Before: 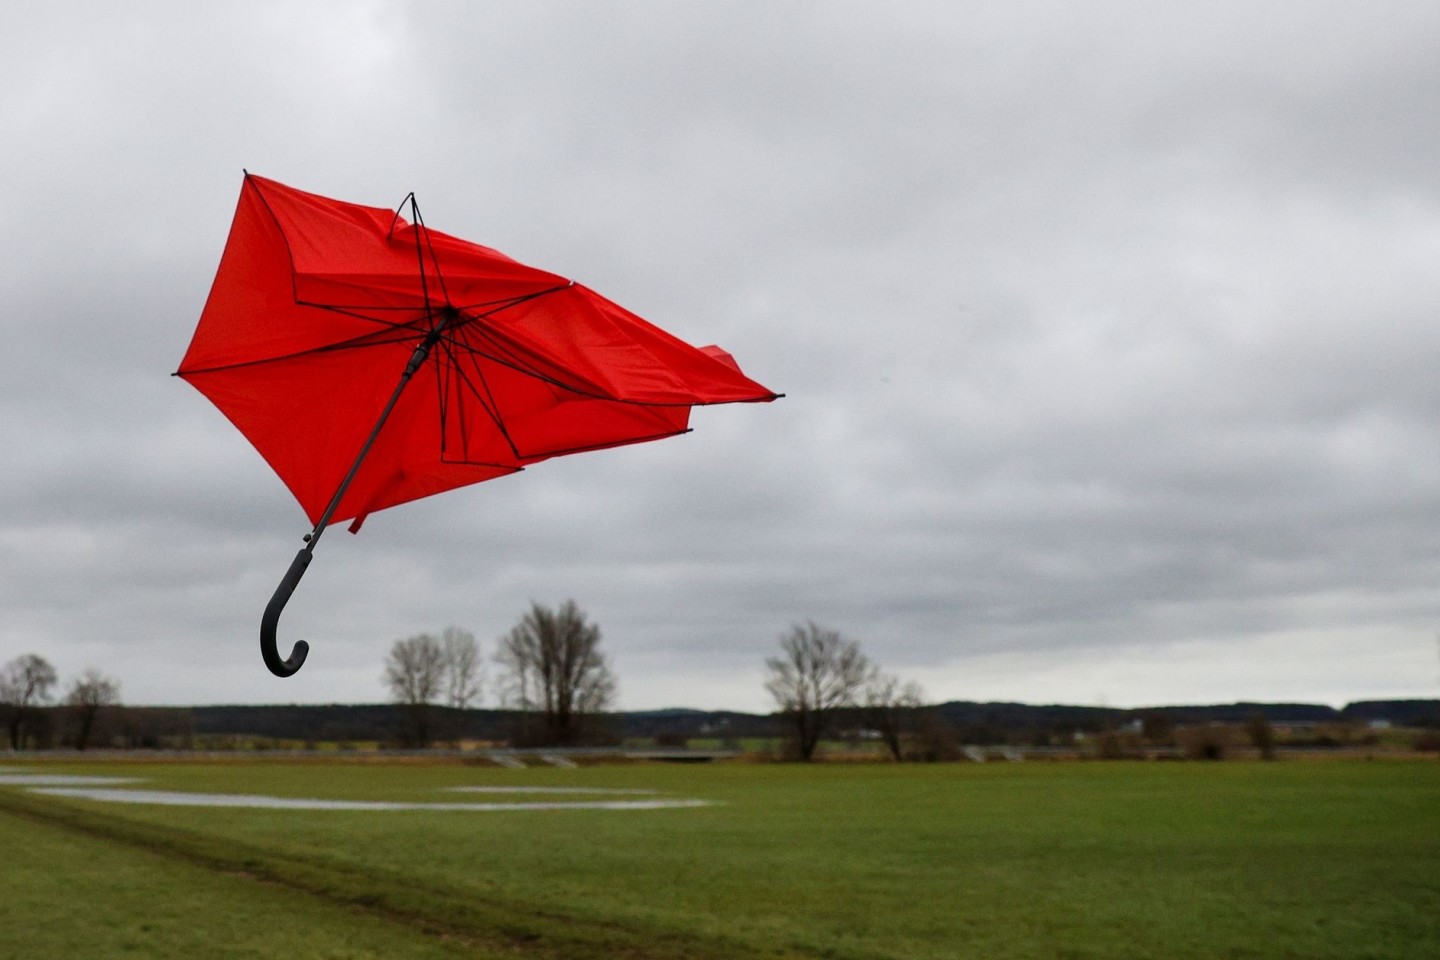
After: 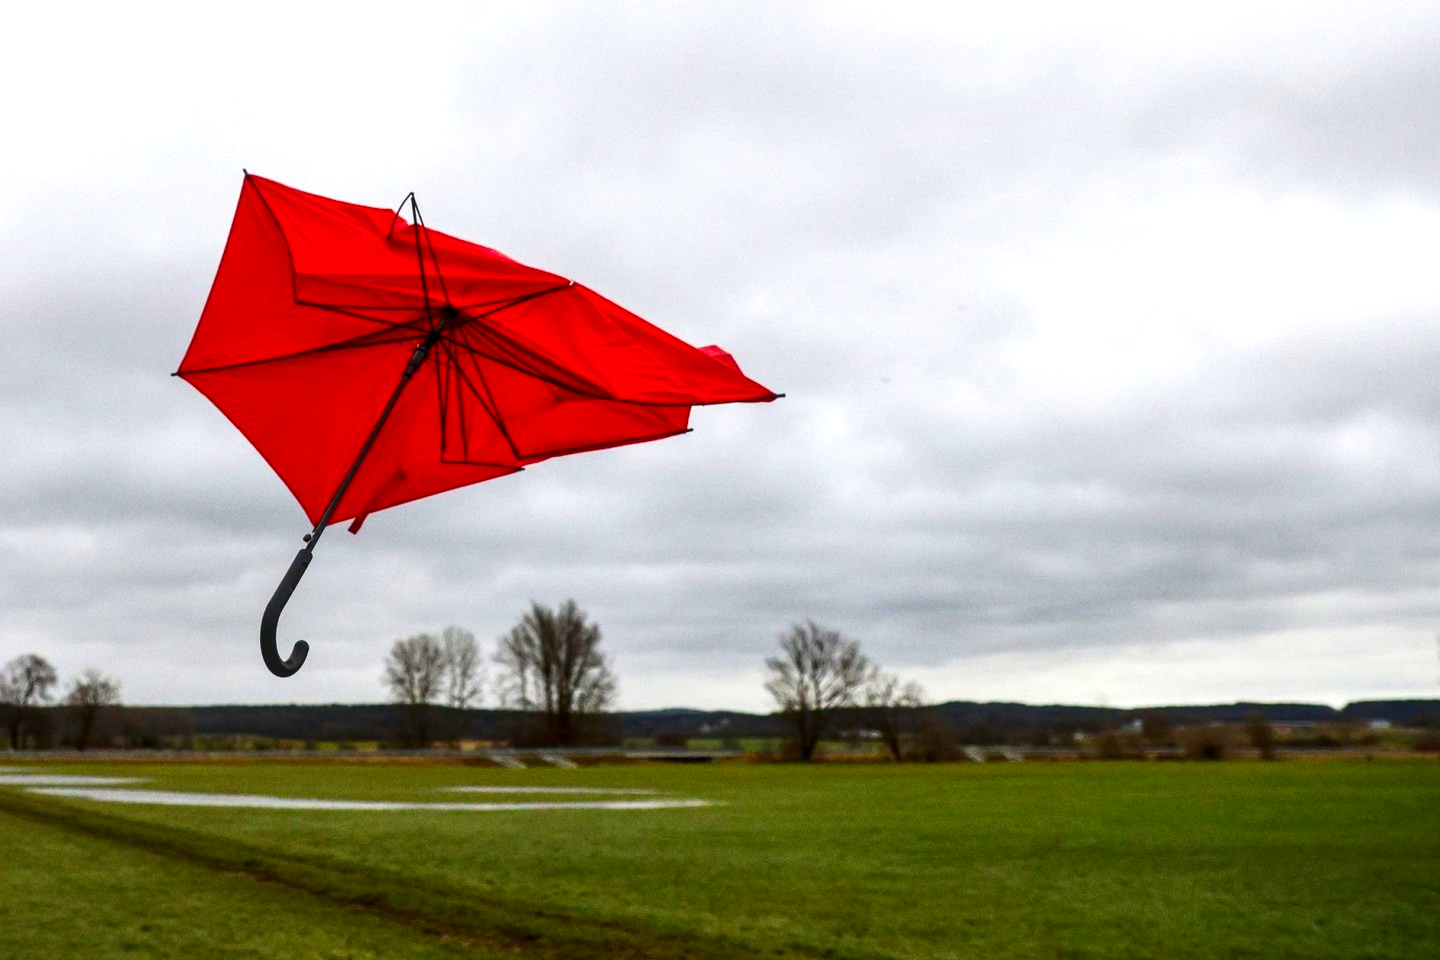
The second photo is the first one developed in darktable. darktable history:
exposure: exposure 0.6 EV, compensate highlight preservation false
contrast brightness saturation: contrast 0.12, brightness -0.12, saturation 0.2
local contrast: on, module defaults
